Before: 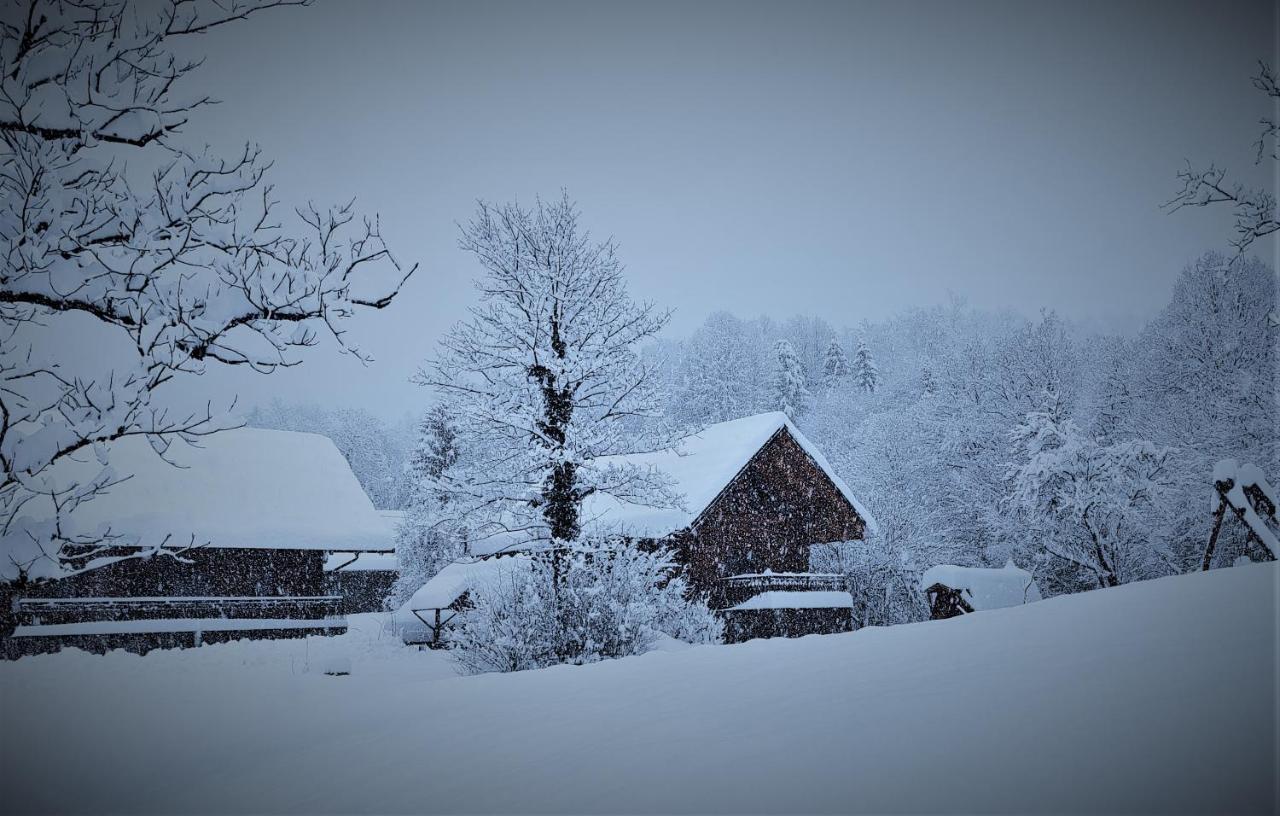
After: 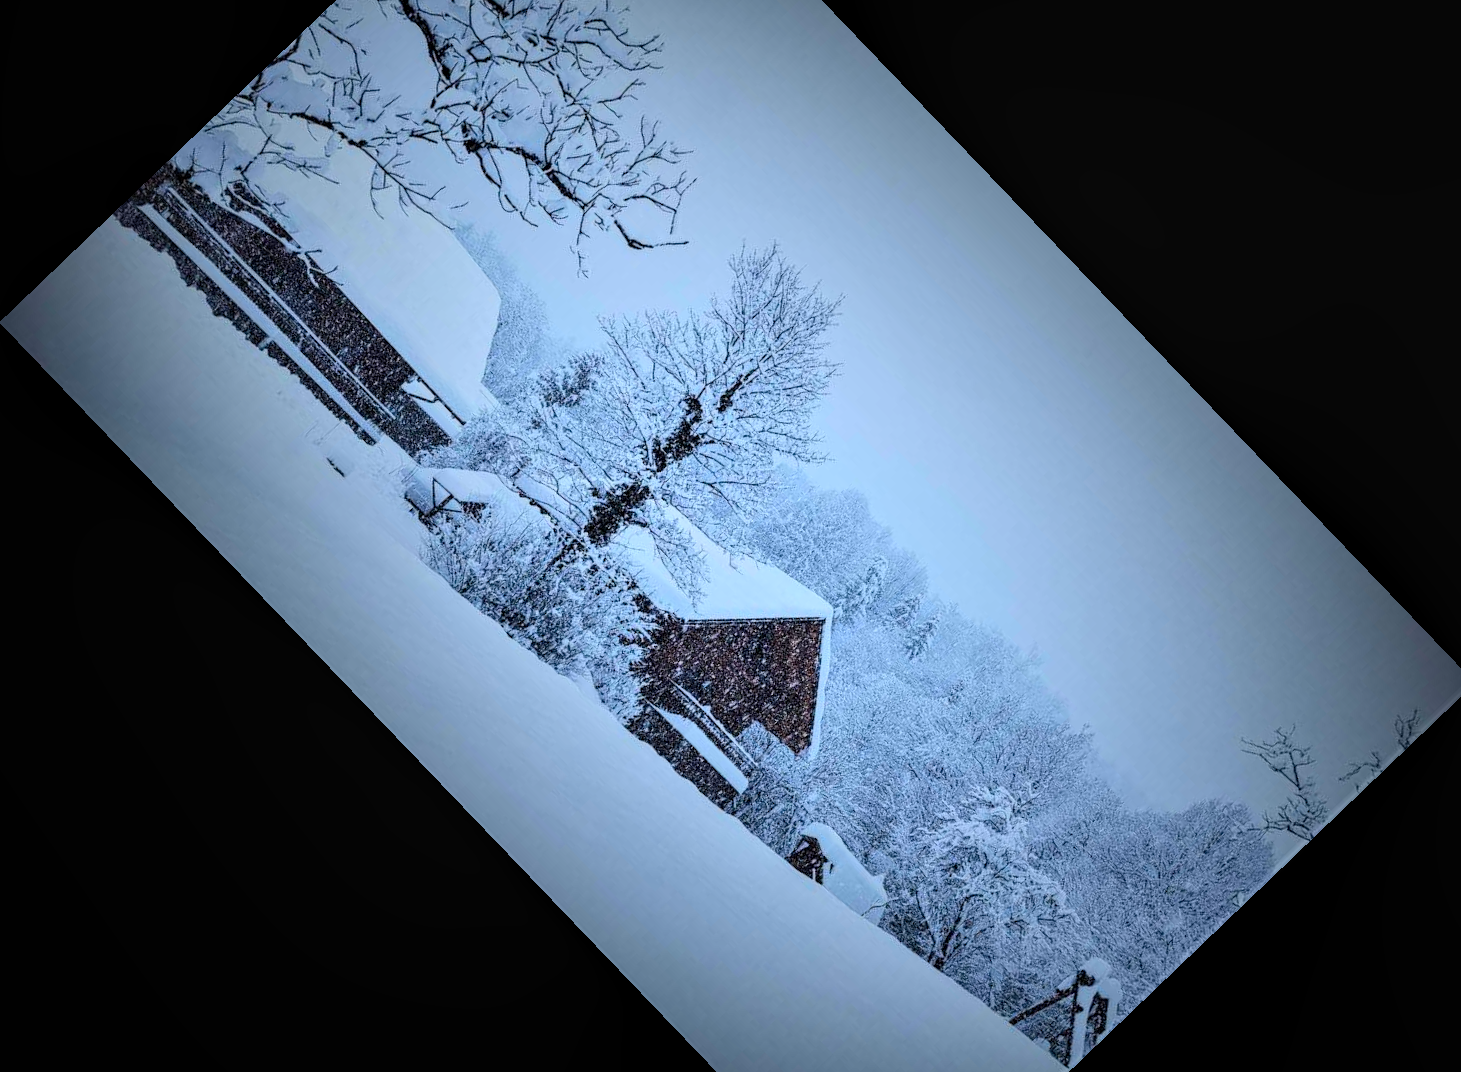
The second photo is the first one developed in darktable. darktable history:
color balance rgb: perceptual saturation grading › global saturation 20%, global vibrance 20%
contrast brightness saturation: contrast 0.2, brightness 0.16, saturation 0.22
local contrast: detail 130%
crop and rotate: angle -46.26°, top 16.234%, right 0.912%, bottom 11.704%
